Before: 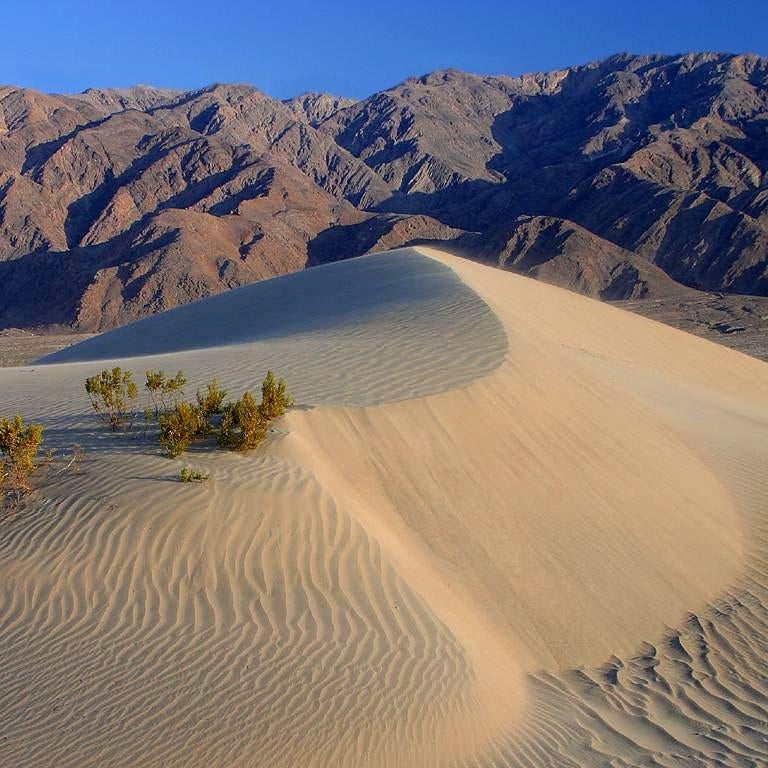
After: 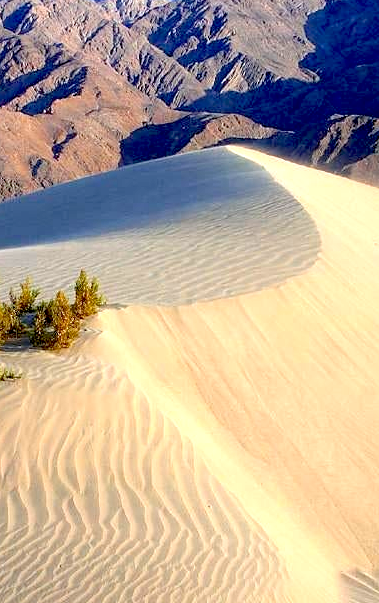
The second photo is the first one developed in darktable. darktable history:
crop and rotate: angle 0.02°, left 24.353%, top 13.219%, right 26.156%, bottom 8.224%
exposure: black level correction 0.011, exposure 1.088 EV, compensate exposure bias true, compensate highlight preservation false
